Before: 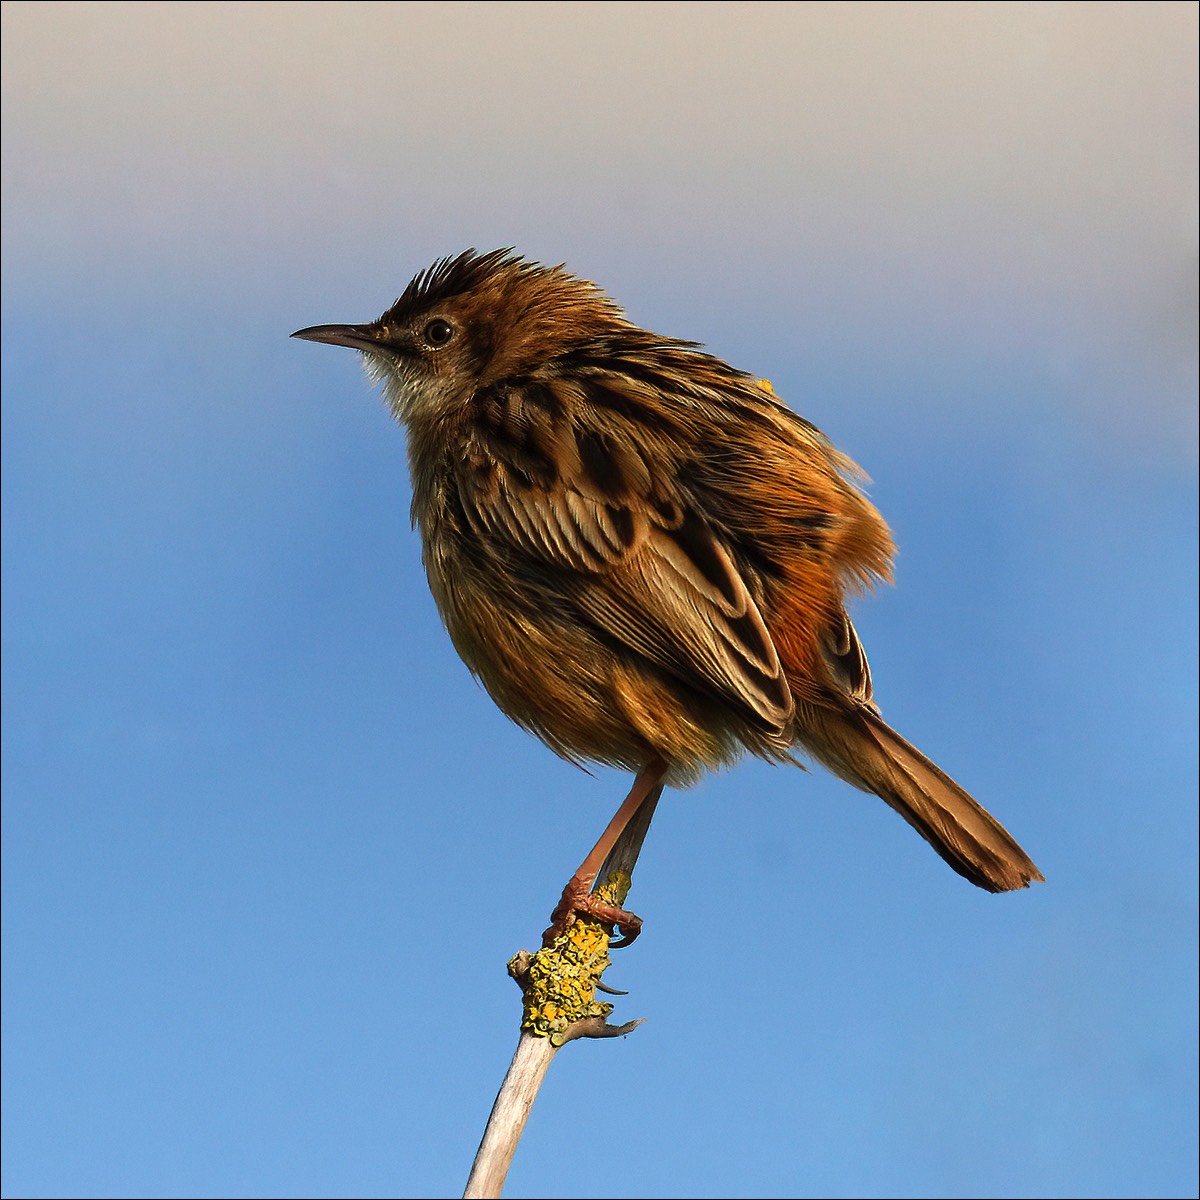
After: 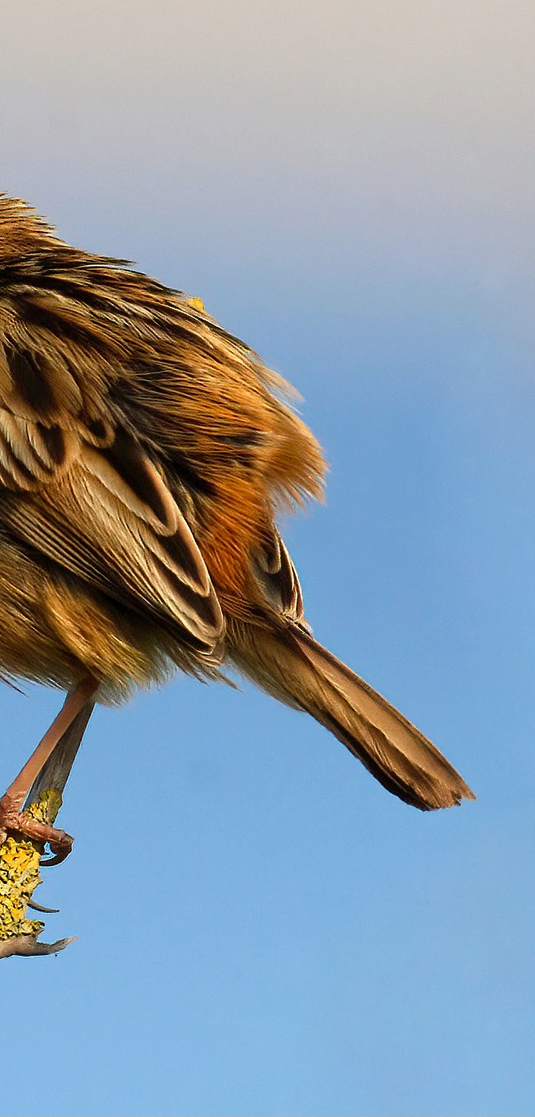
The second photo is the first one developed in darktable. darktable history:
crop: left 47.466%, top 6.841%, right 7.94%
